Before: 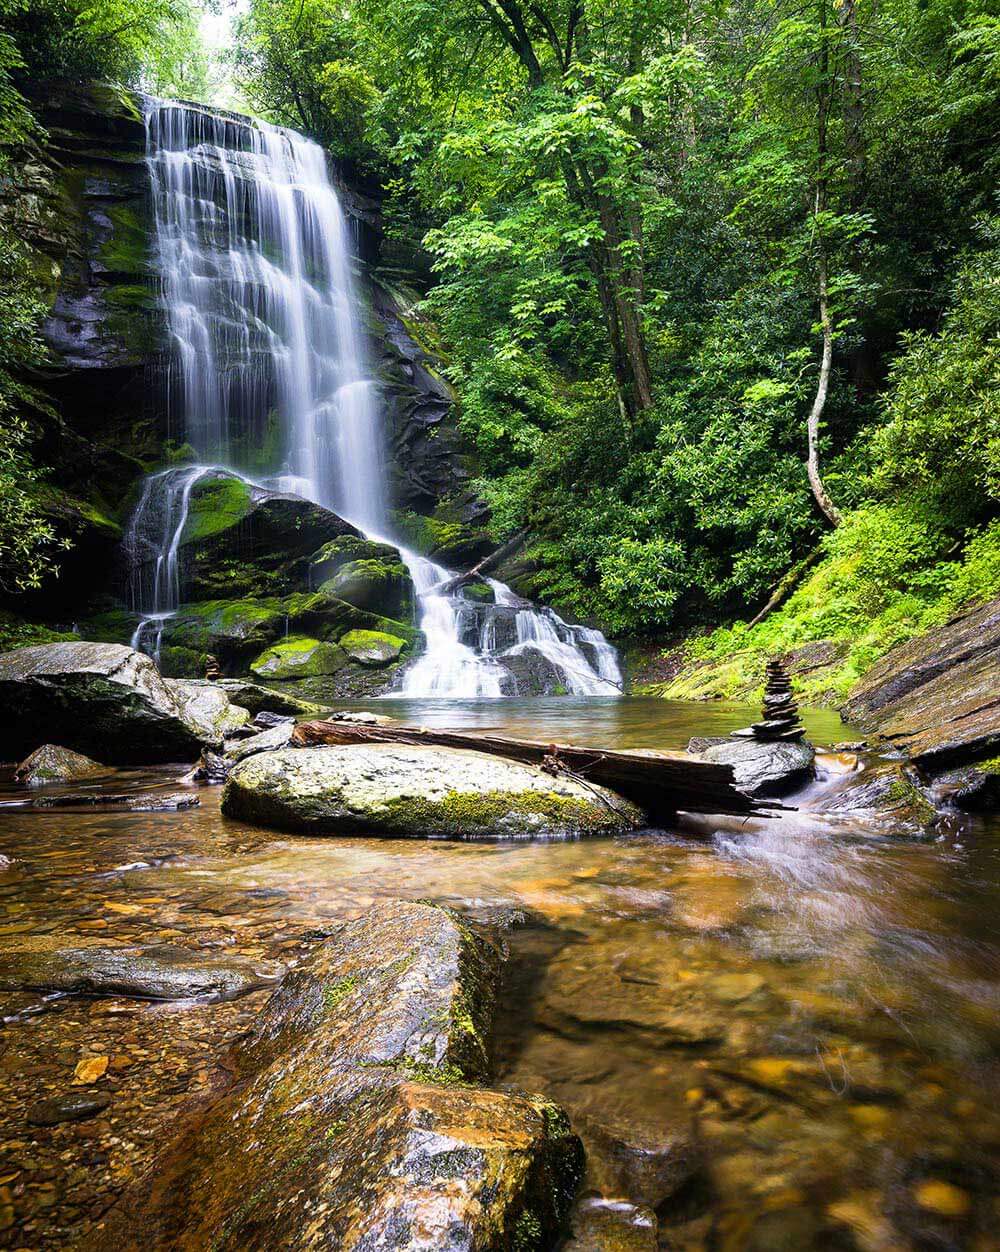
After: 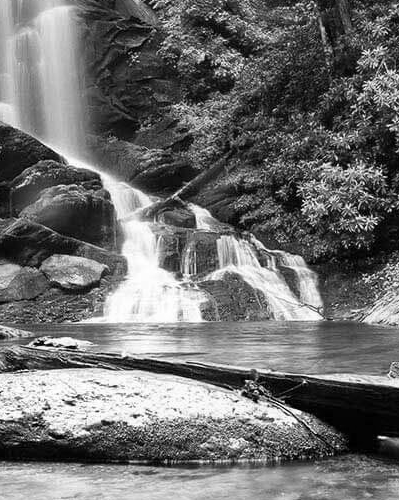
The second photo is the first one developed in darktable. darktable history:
crop: left 30%, top 30%, right 30%, bottom 30%
monochrome: size 1
